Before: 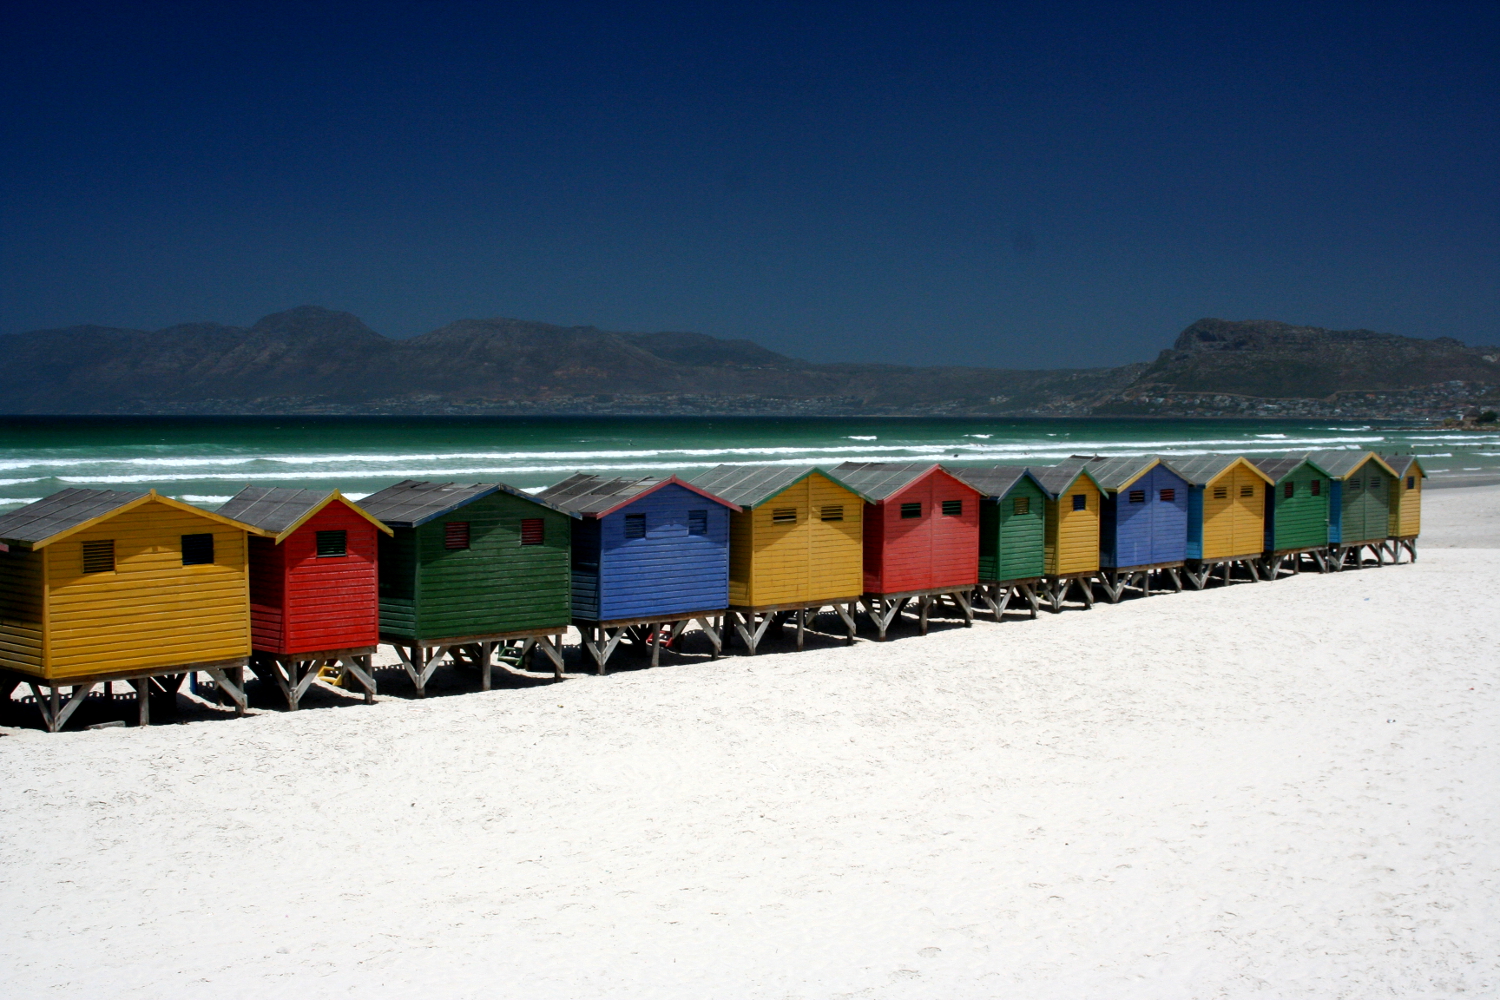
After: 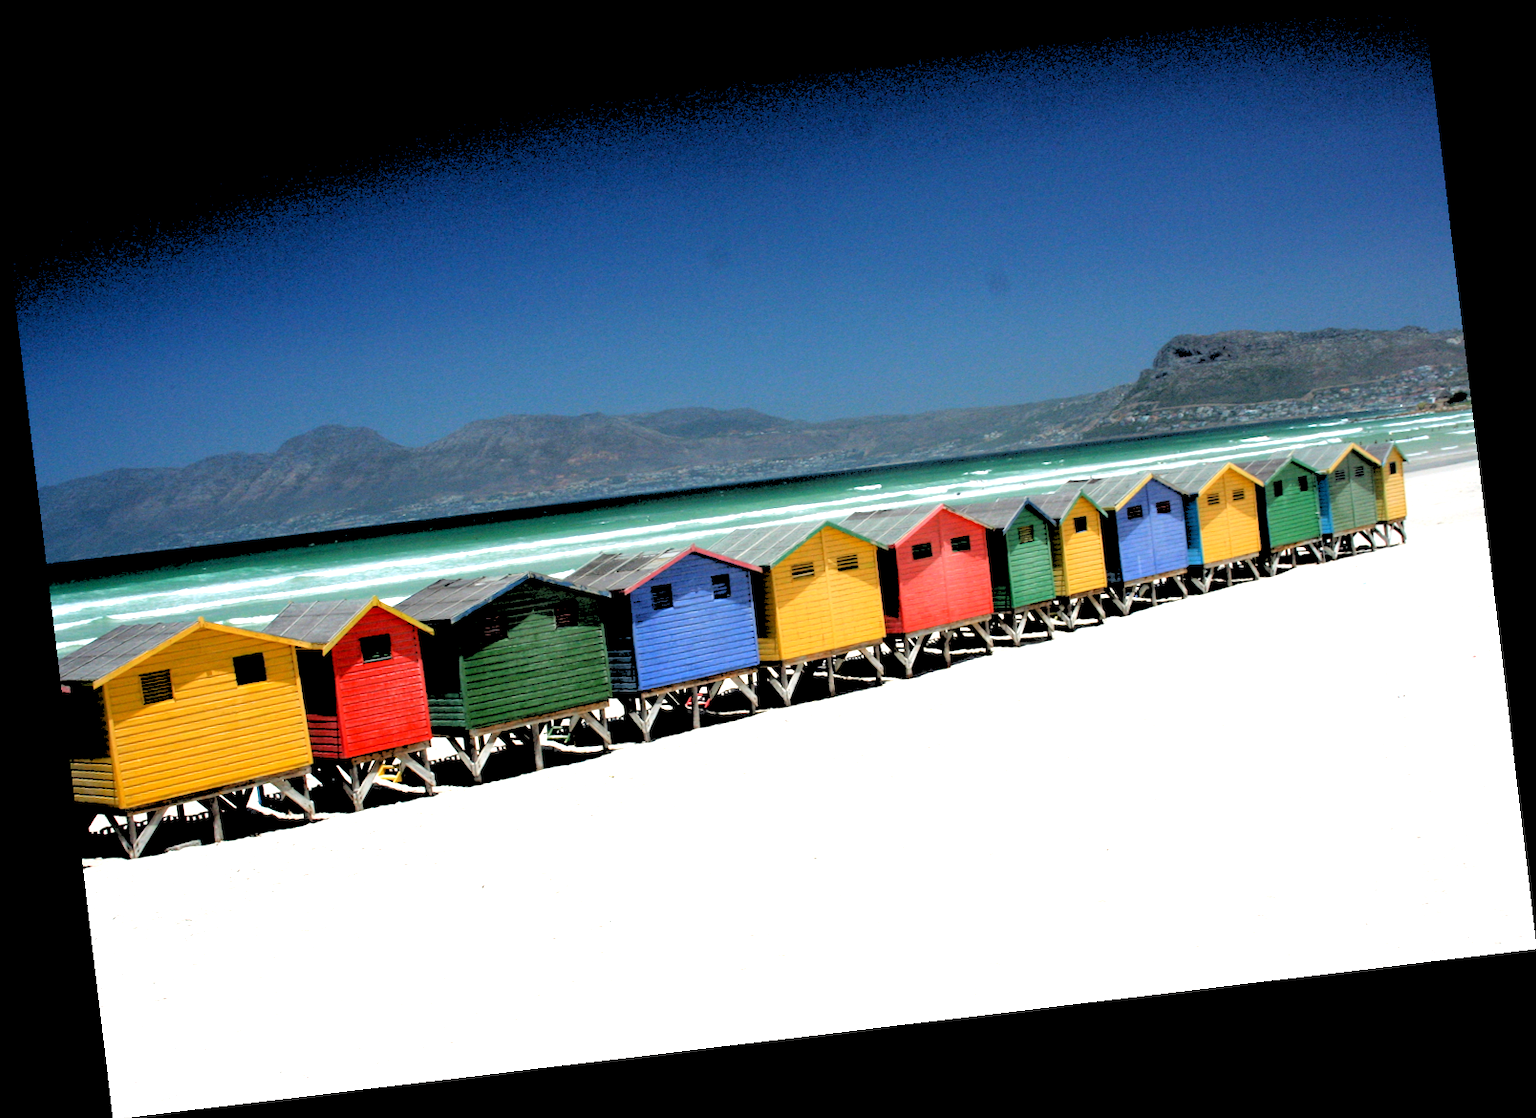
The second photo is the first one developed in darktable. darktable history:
exposure: exposure 1 EV, compensate highlight preservation false
rotate and perspective: rotation -6.83°, automatic cropping off
rgb levels: levels [[0.027, 0.429, 0.996], [0, 0.5, 1], [0, 0.5, 1]]
white balance: red 1.009, blue 0.985
